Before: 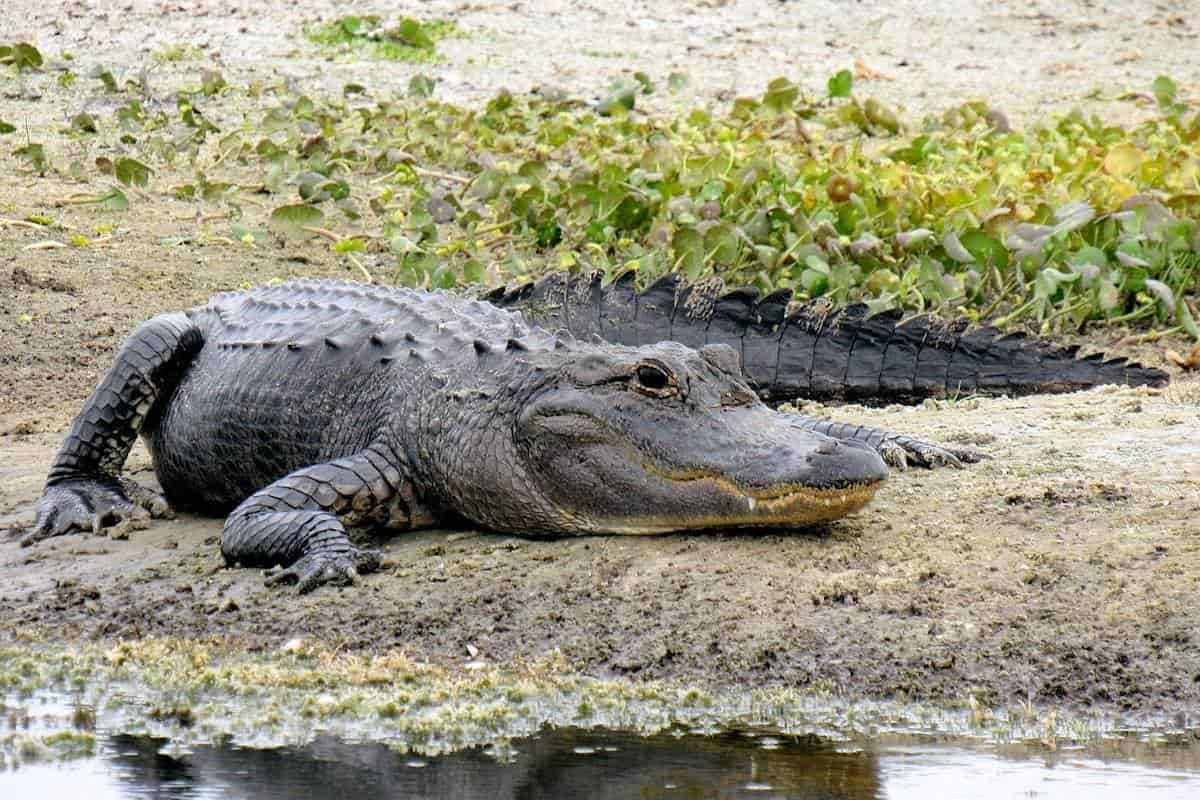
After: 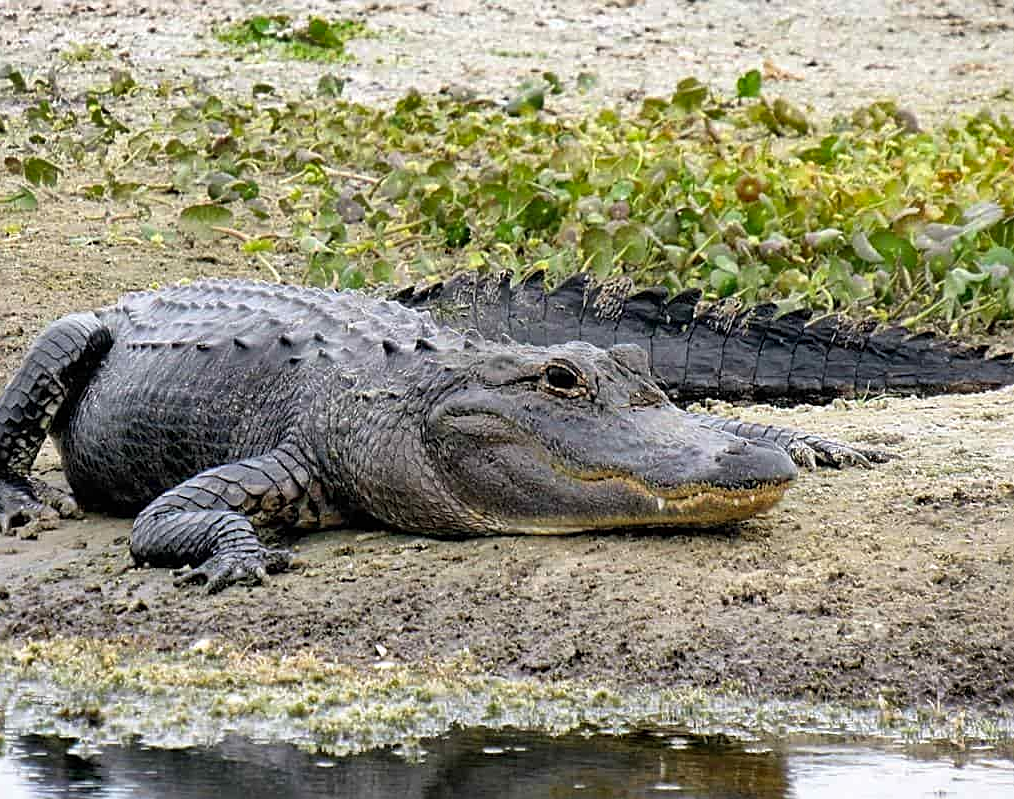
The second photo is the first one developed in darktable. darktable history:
shadows and highlights: radius 133.76, soften with gaussian
exposure: compensate exposure bias true, compensate highlight preservation false
crop: left 7.612%, right 7.808%
sharpen: on, module defaults
